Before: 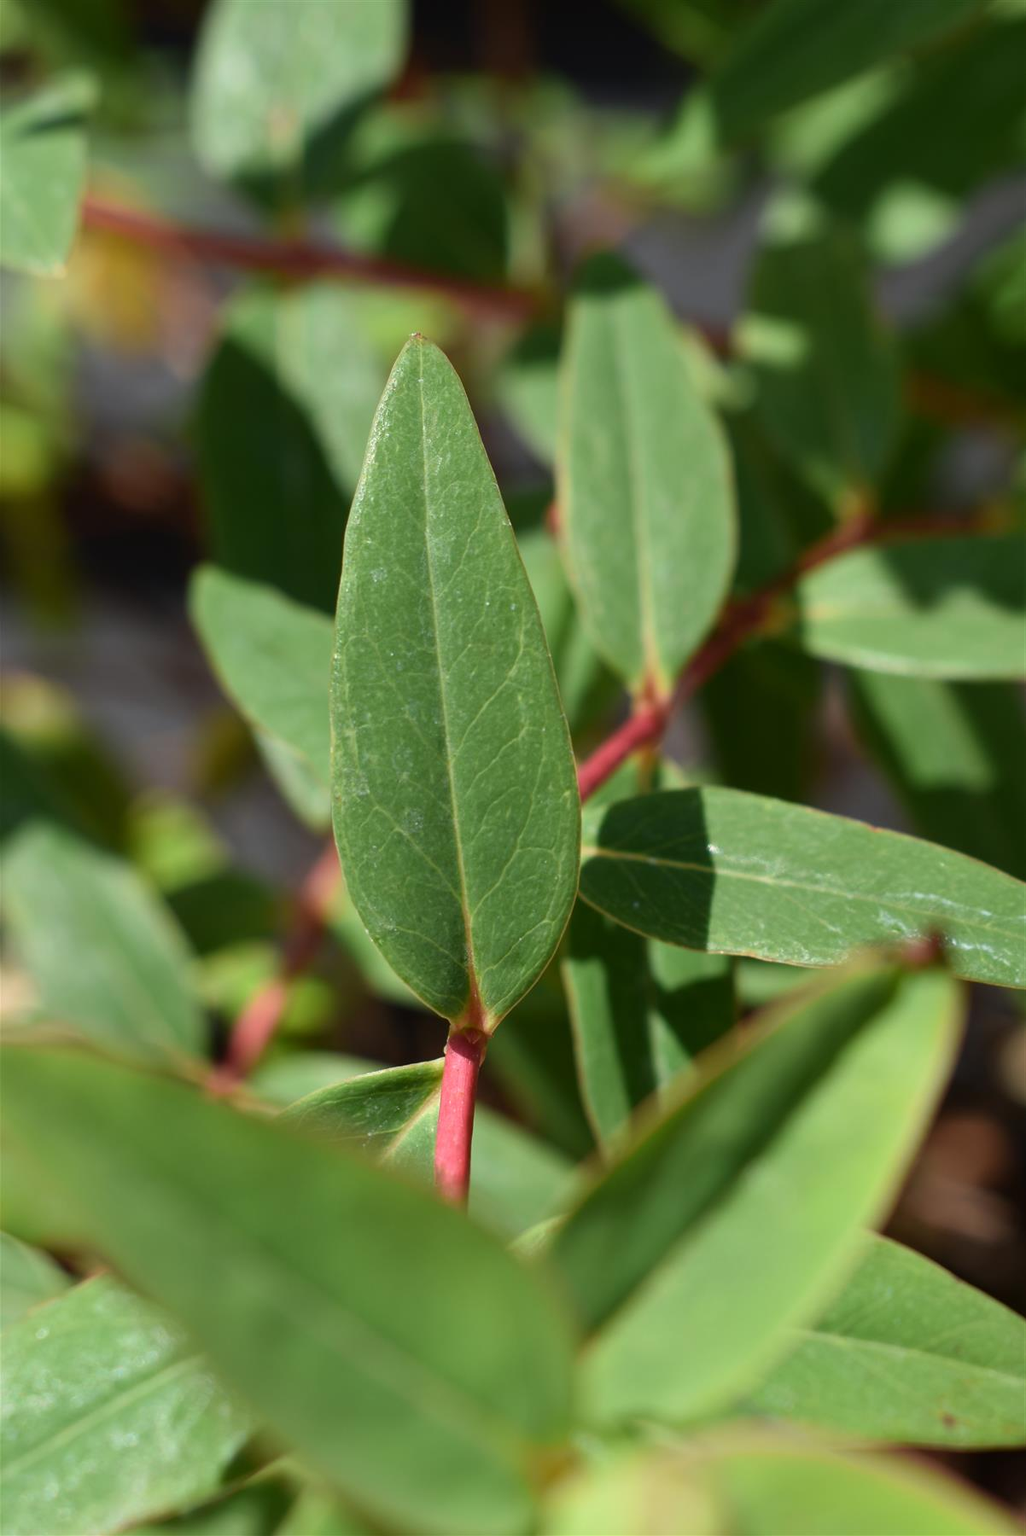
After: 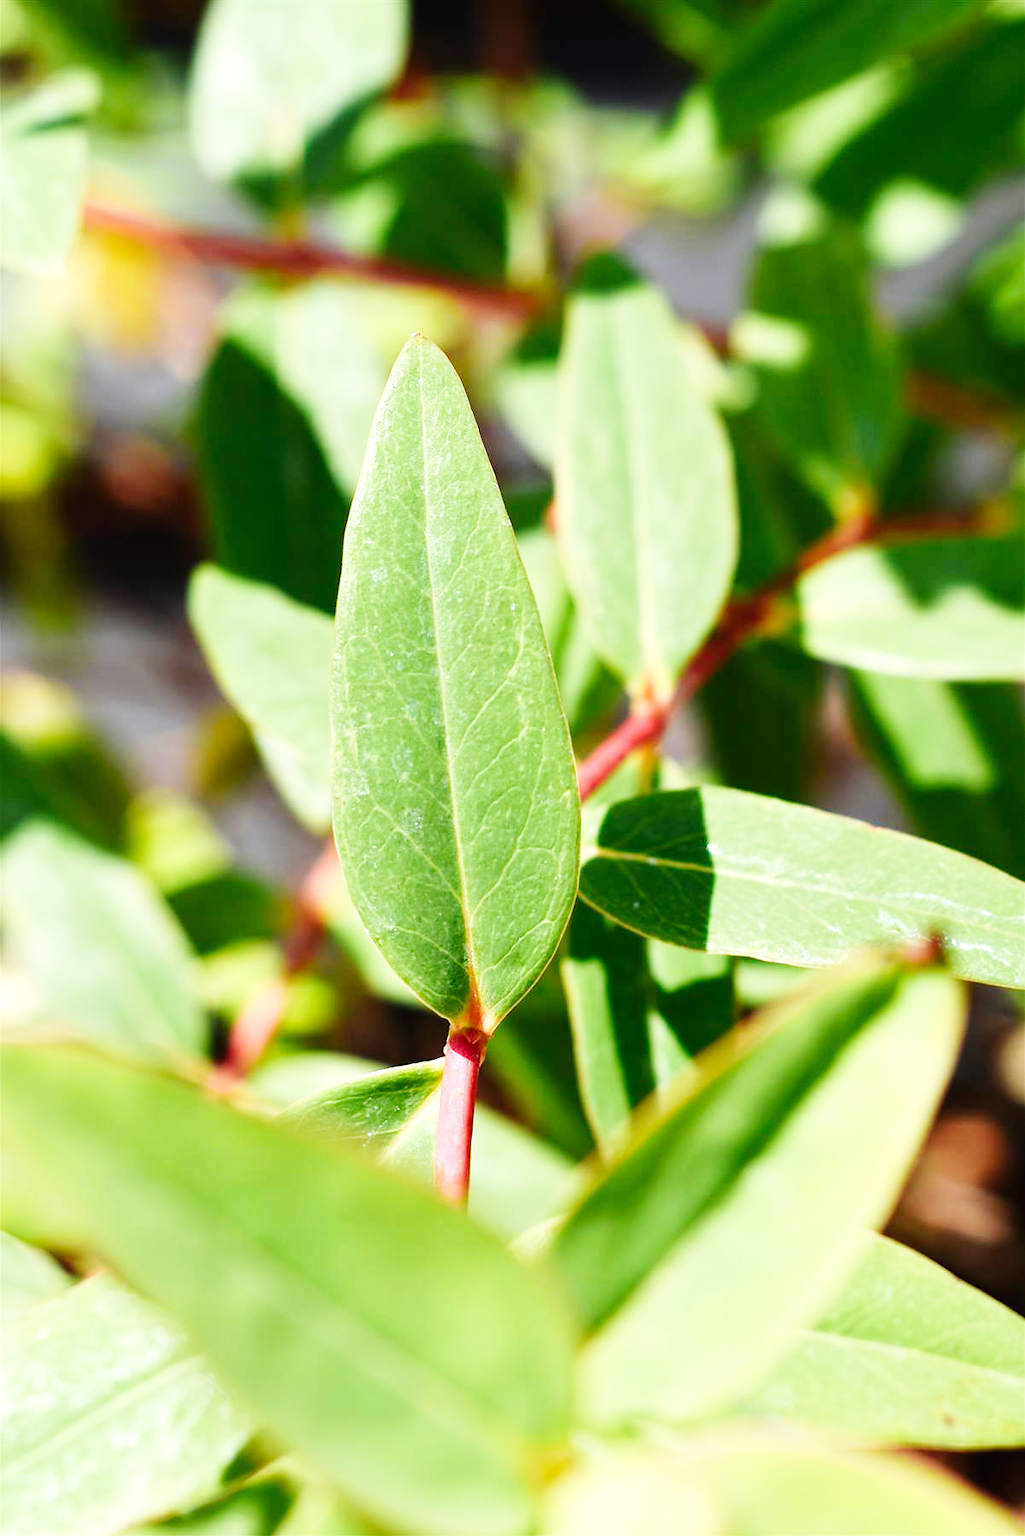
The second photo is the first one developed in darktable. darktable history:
sharpen: radius 1
base curve: curves: ch0 [(0, 0.003) (0.001, 0.002) (0.006, 0.004) (0.02, 0.022) (0.048, 0.086) (0.094, 0.234) (0.162, 0.431) (0.258, 0.629) (0.385, 0.8) (0.548, 0.918) (0.751, 0.988) (1, 1)], preserve colors none
exposure: black level correction 0.001, exposure 0.5 EV, compensate exposure bias true, compensate highlight preservation false
